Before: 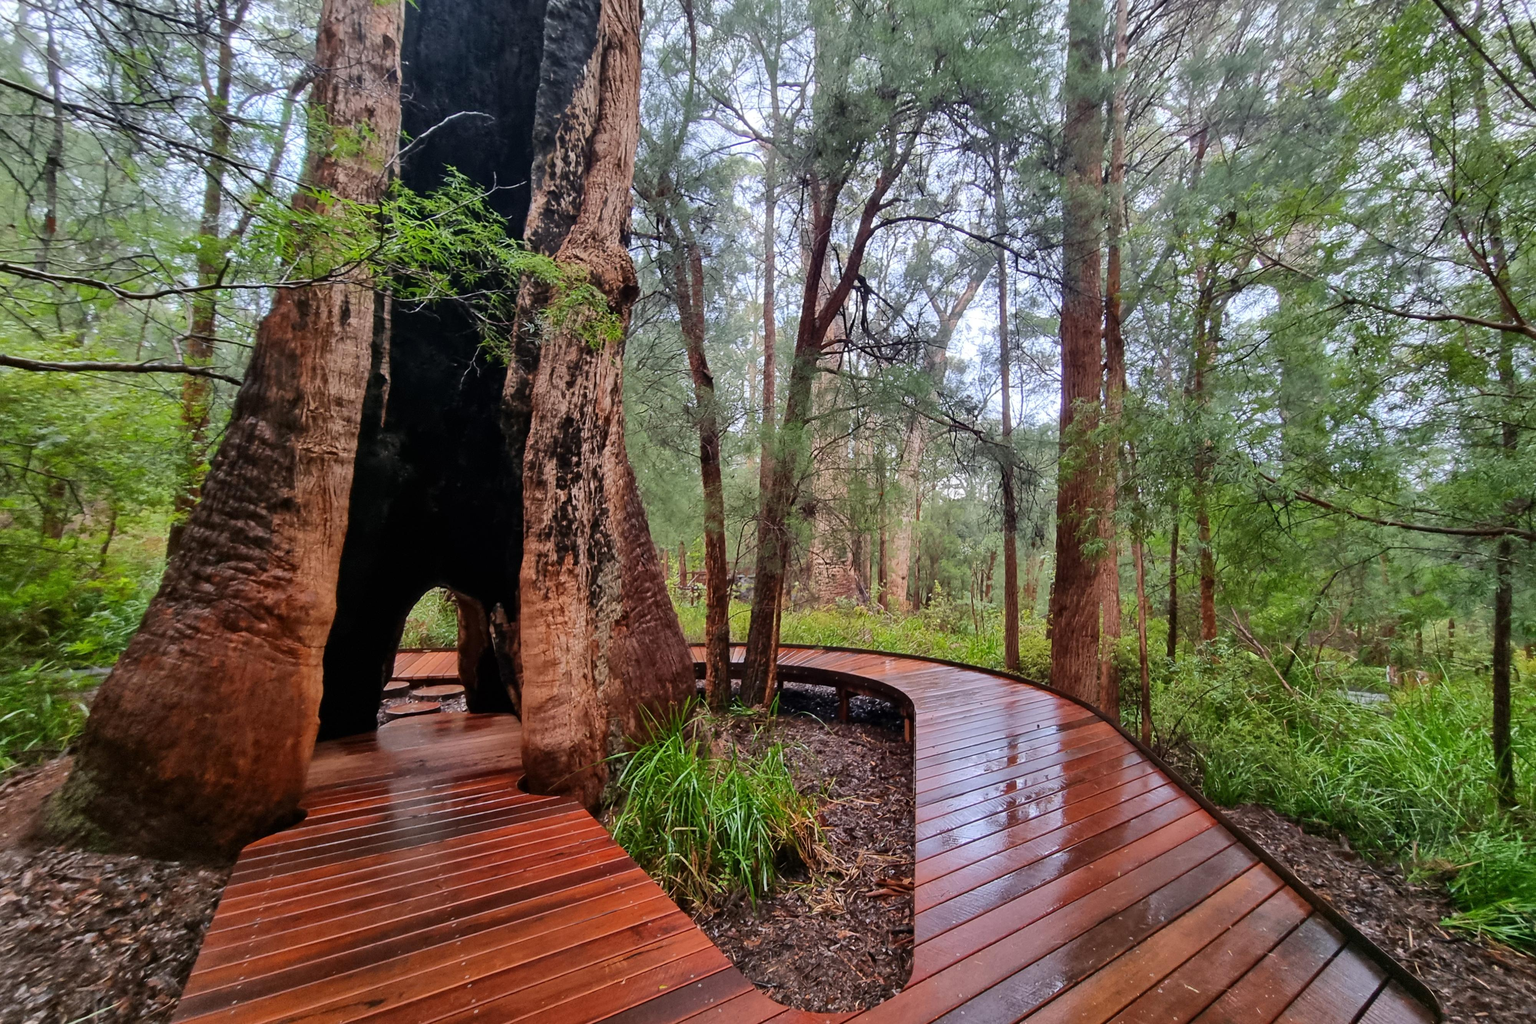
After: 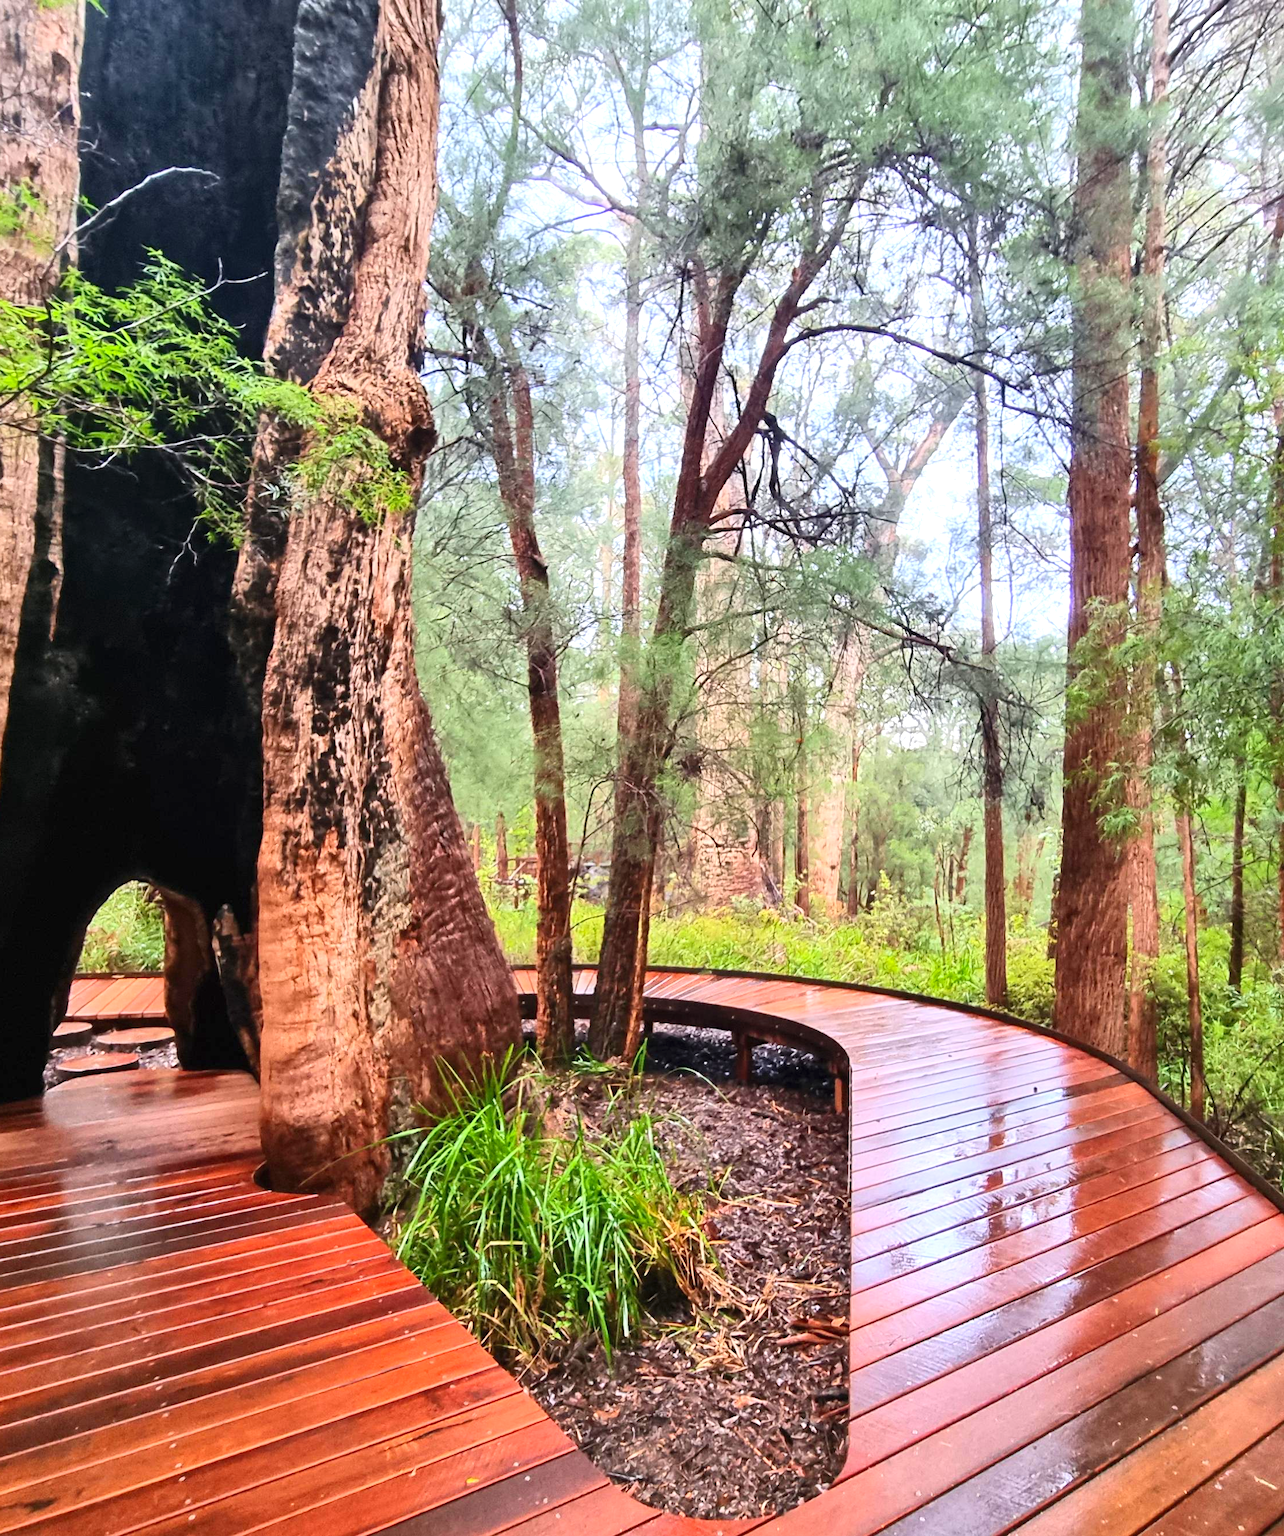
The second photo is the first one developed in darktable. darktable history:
crop and rotate: left 22.68%, right 21.546%
contrast brightness saturation: contrast 0.2, brightness 0.164, saturation 0.218
exposure: black level correction 0, exposure 0.698 EV, compensate highlight preservation false
